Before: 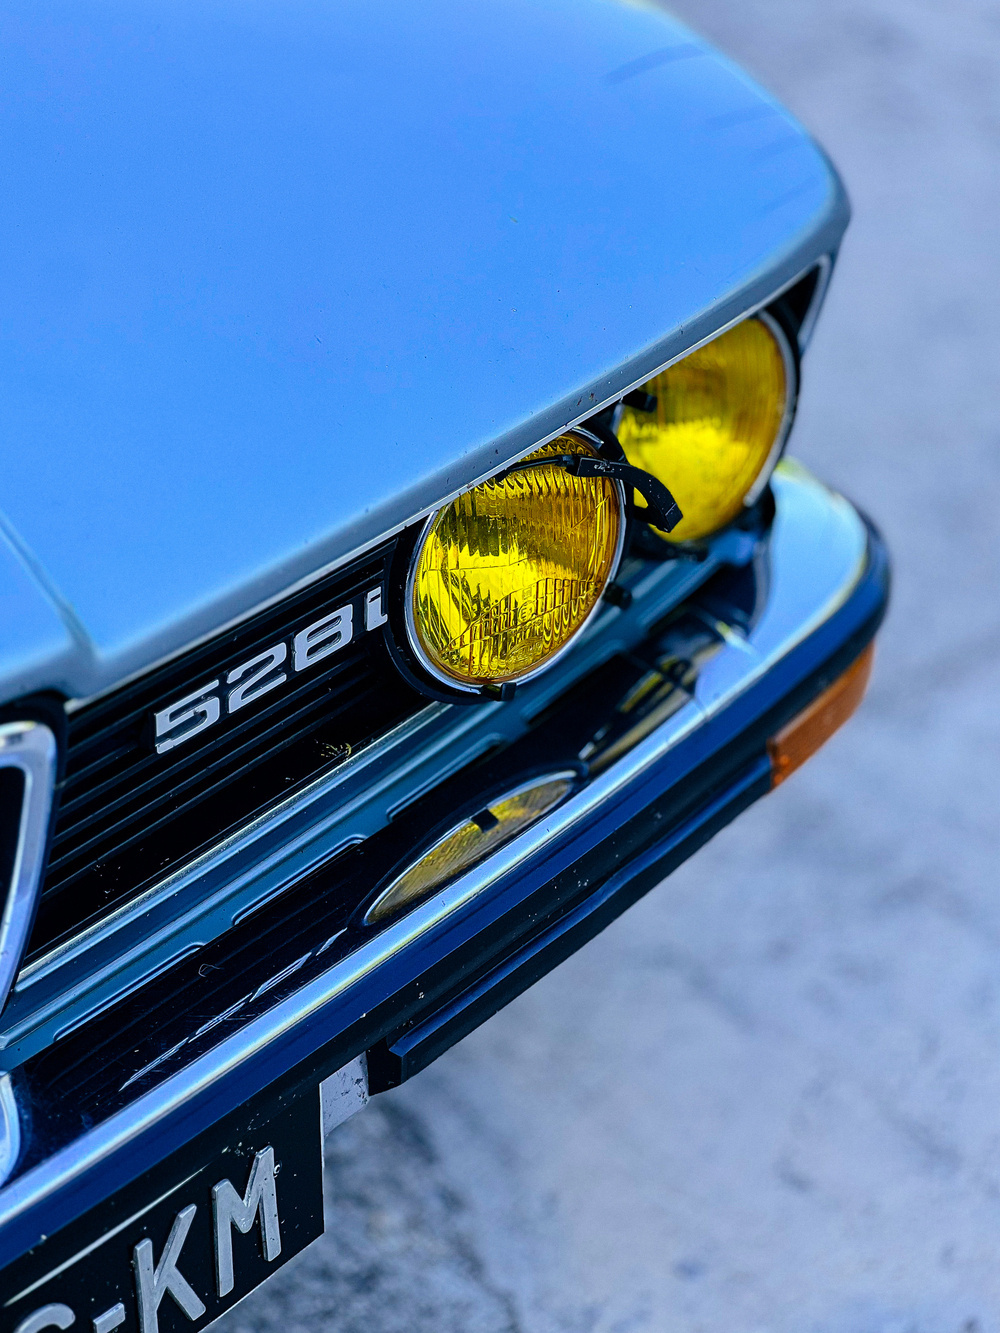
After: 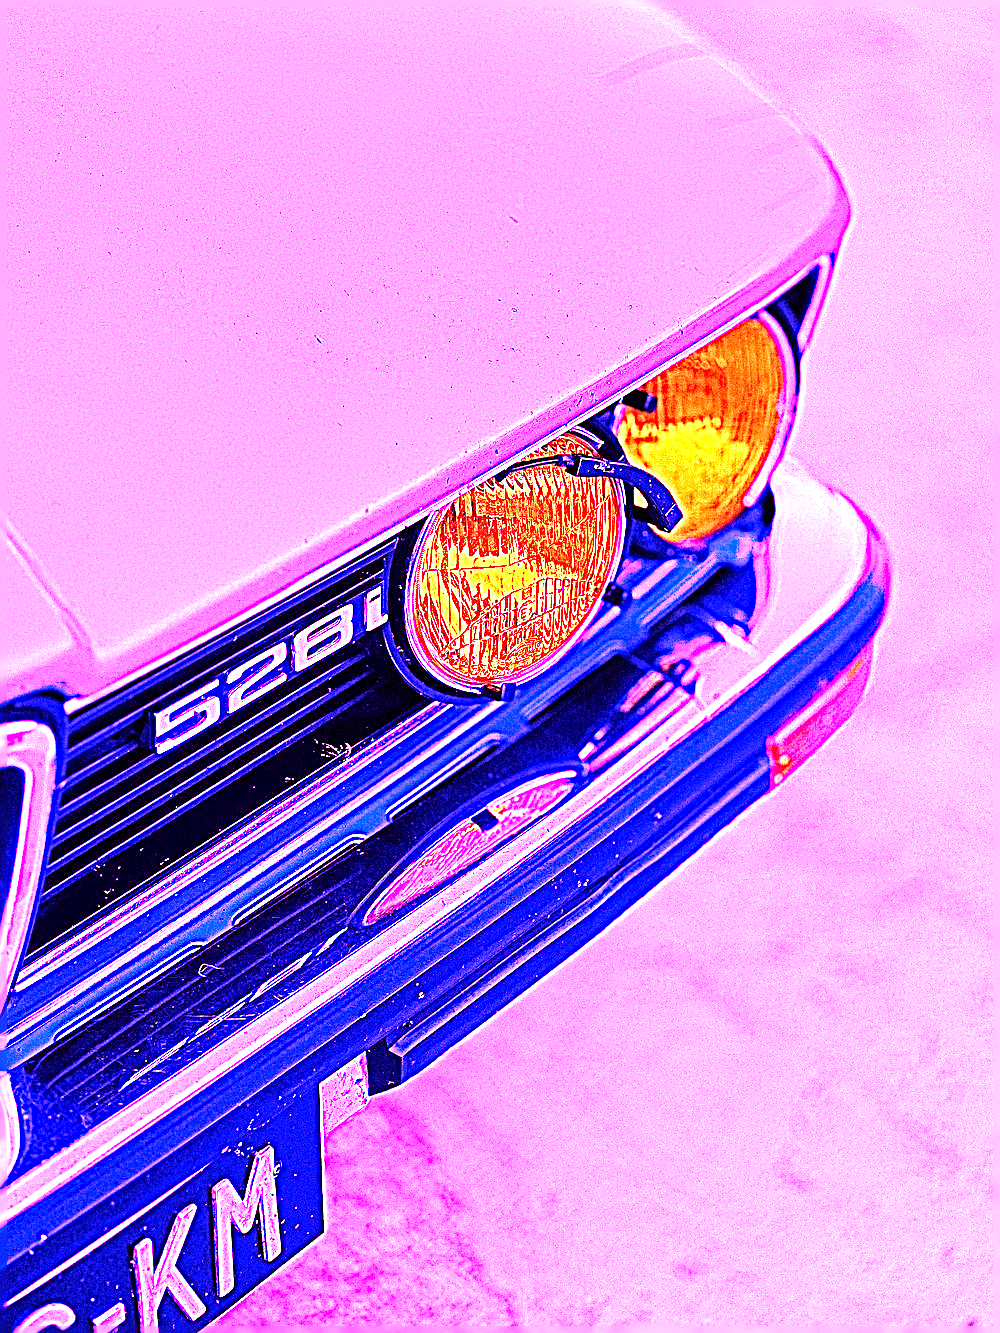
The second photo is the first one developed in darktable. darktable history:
white balance: red 8, blue 8
tone equalizer: -8 EV -0.417 EV, -7 EV -0.389 EV, -6 EV -0.333 EV, -5 EV -0.222 EV, -3 EV 0.222 EV, -2 EV 0.333 EV, -1 EV 0.389 EV, +0 EV 0.417 EV, edges refinement/feathering 500, mask exposure compensation -1.57 EV, preserve details no
sharpen: radius 2.531, amount 0.628
